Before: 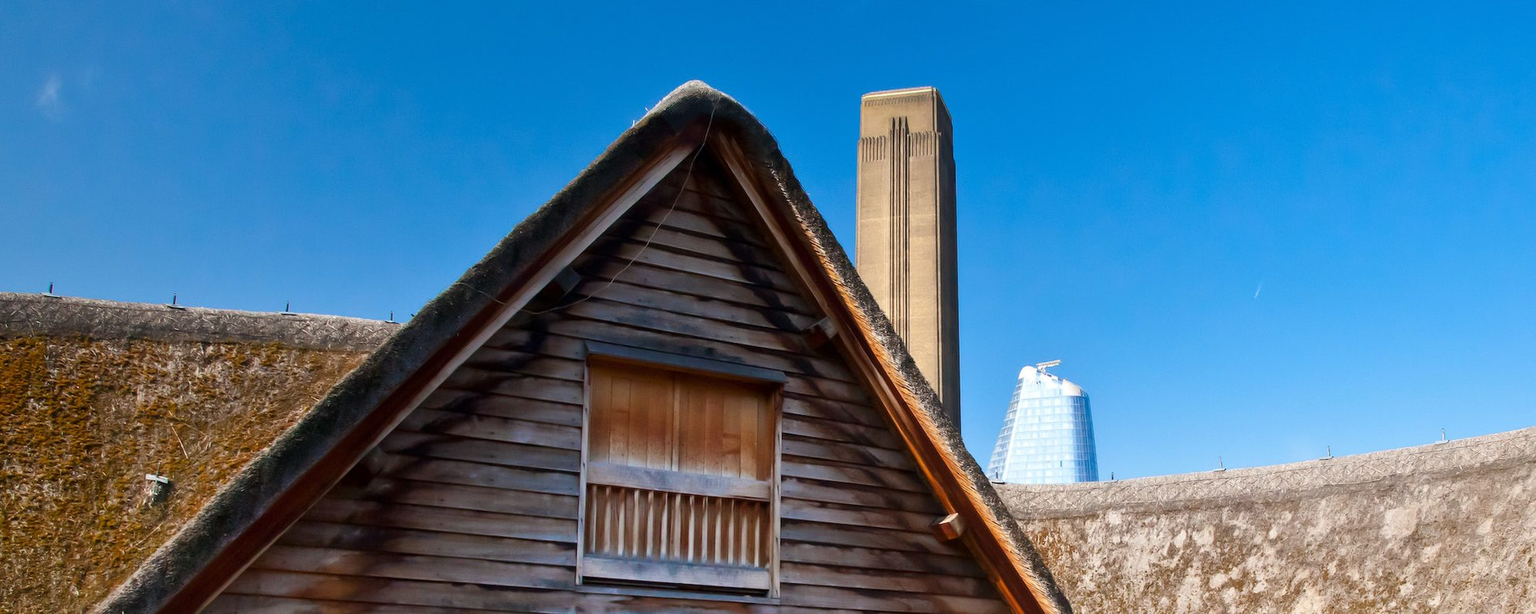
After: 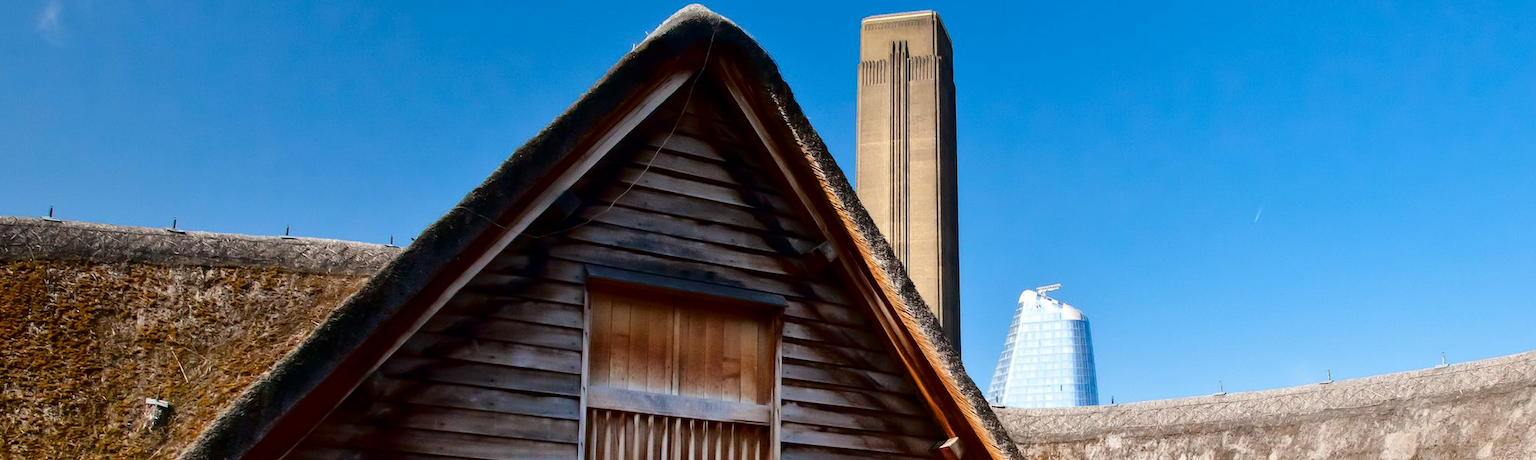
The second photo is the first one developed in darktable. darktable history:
crop and rotate: top 12.5%, bottom 12.5%
fill light: exposure -2 EV, width 8.6
